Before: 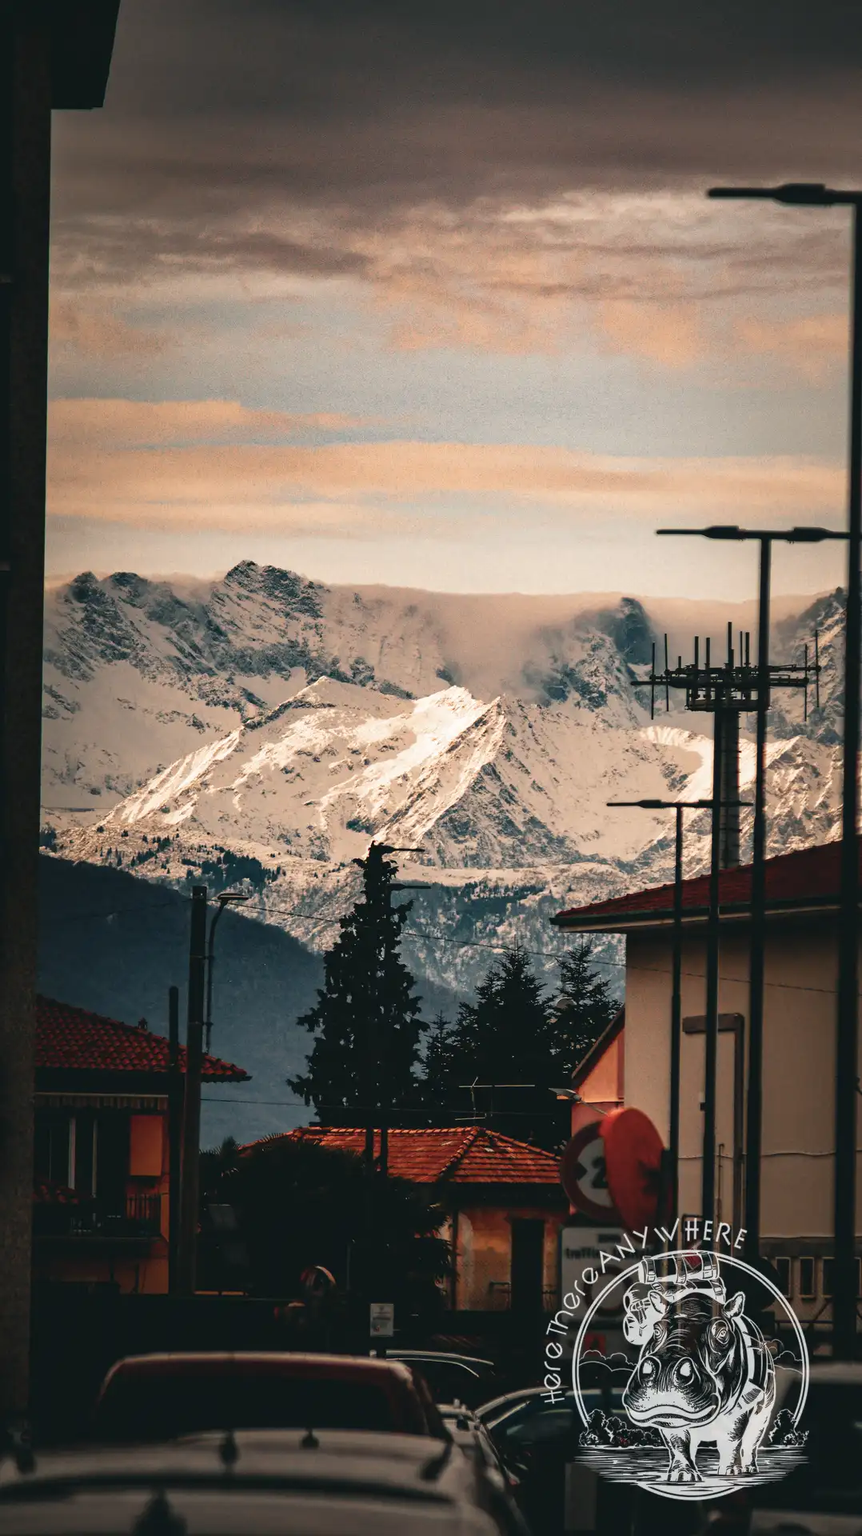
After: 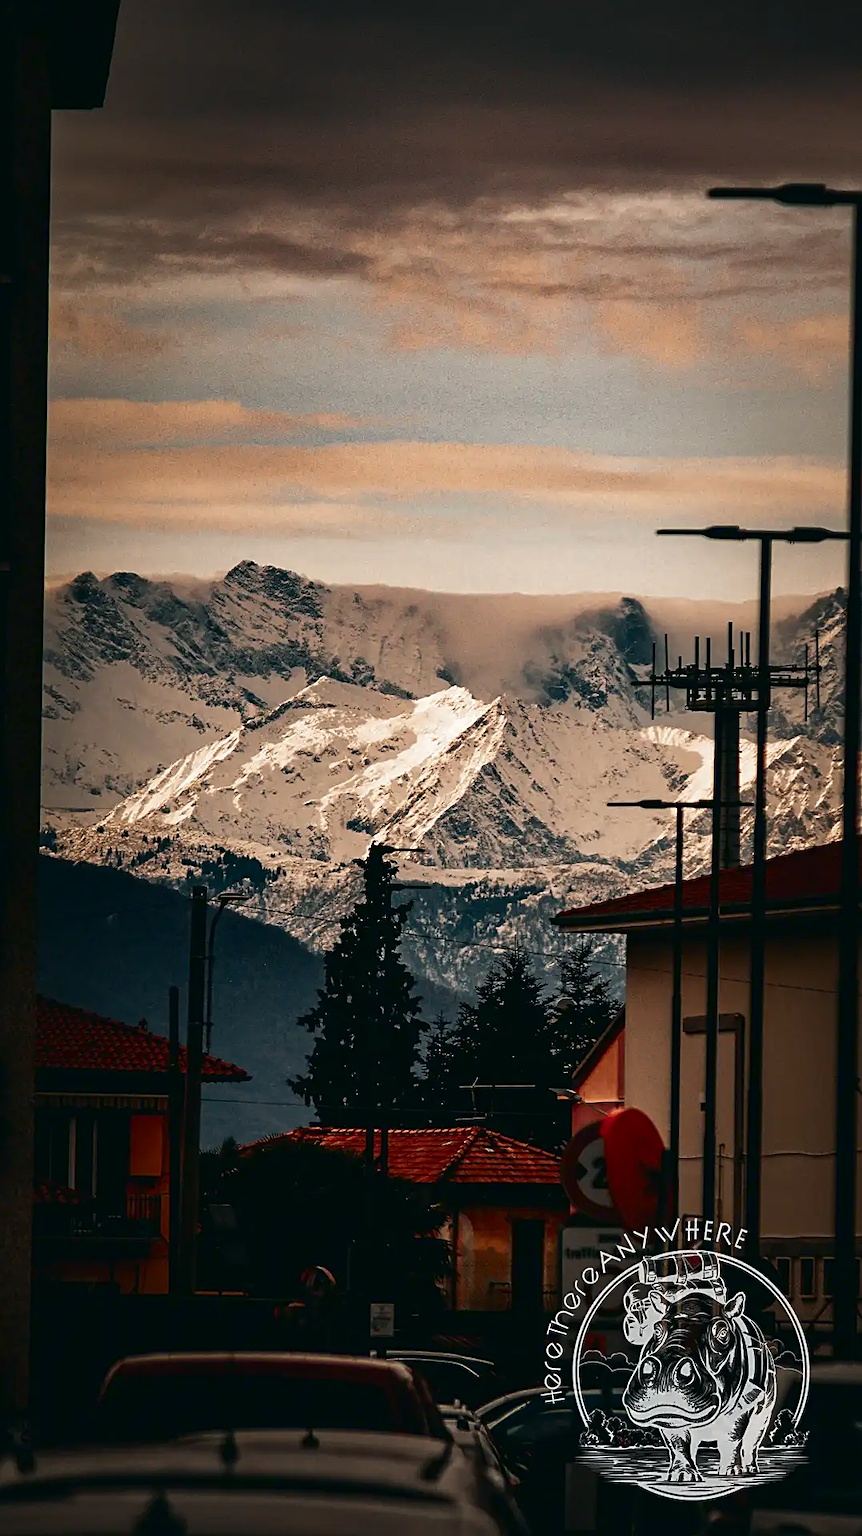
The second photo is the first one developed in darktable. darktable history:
contrast brightness saturation: brightness -0.214, saturation 0.076
sharpen: on, module defaults
